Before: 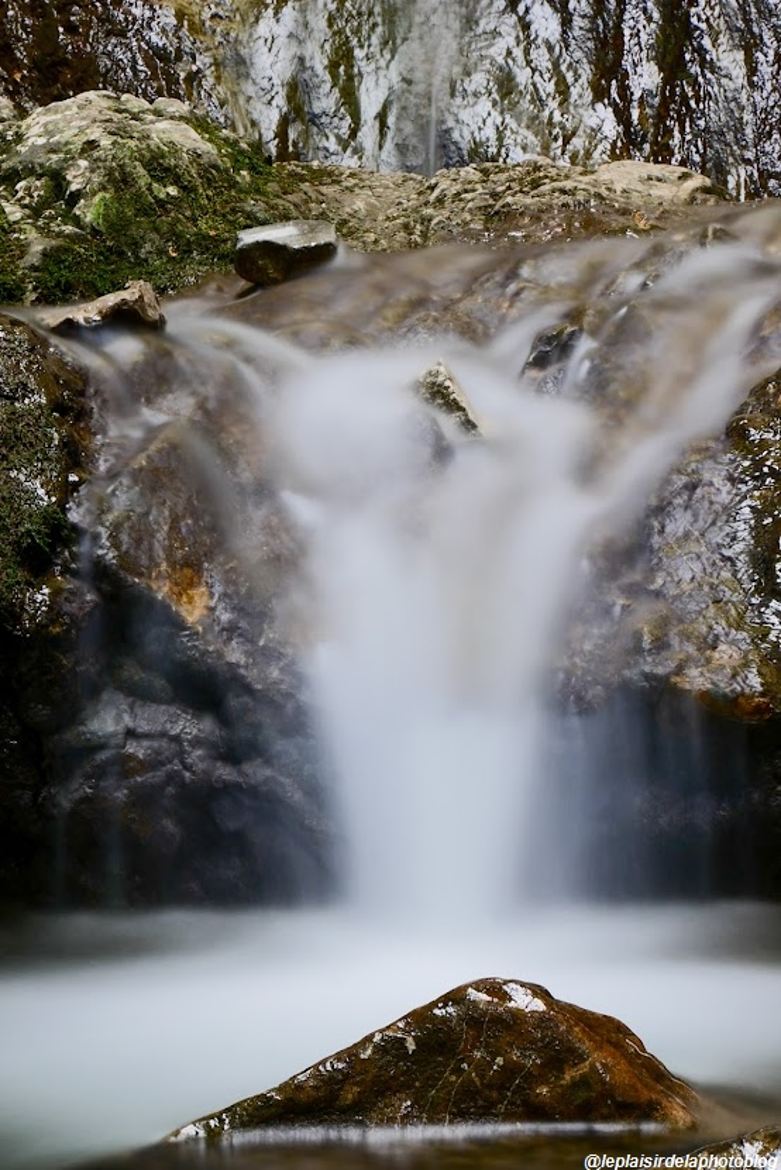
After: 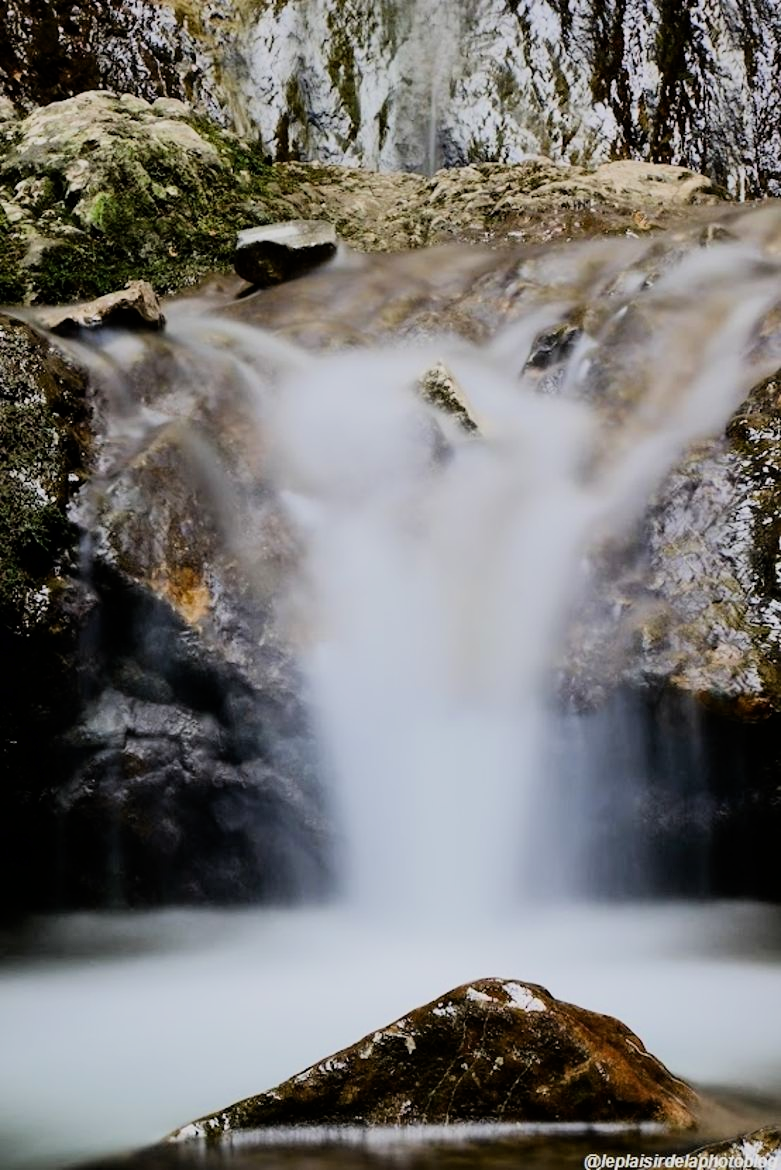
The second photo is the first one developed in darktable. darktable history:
filmic rgb: black relative exposure -7.65 EV, white relative exposure 4.56 EV, hardness 3.61, contrast 0.989, color science v6 (2022)
tone equalizer: -8 EV -0.455 EV, -7 EV -0.376 EV, -6 EV -0.329 EV, -5 EV -0.244 EV, -3 EV 0.243 EV, -2 EV 0.359 EV, -1 EV 0.387 EV, +0 EV 0.435 EV
